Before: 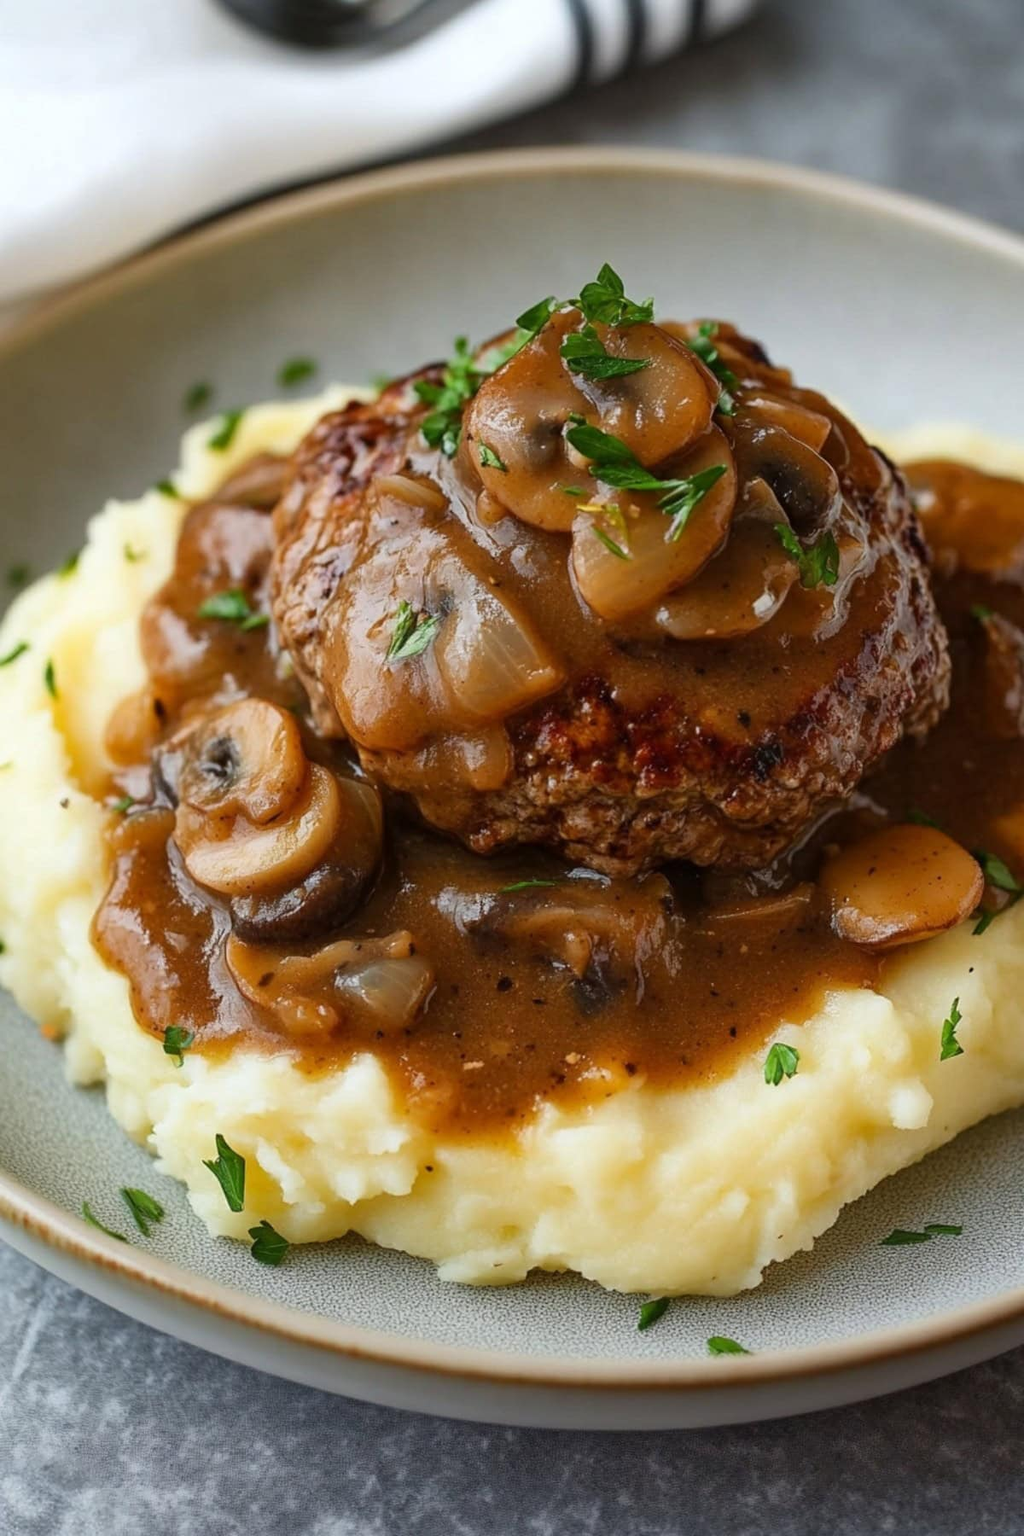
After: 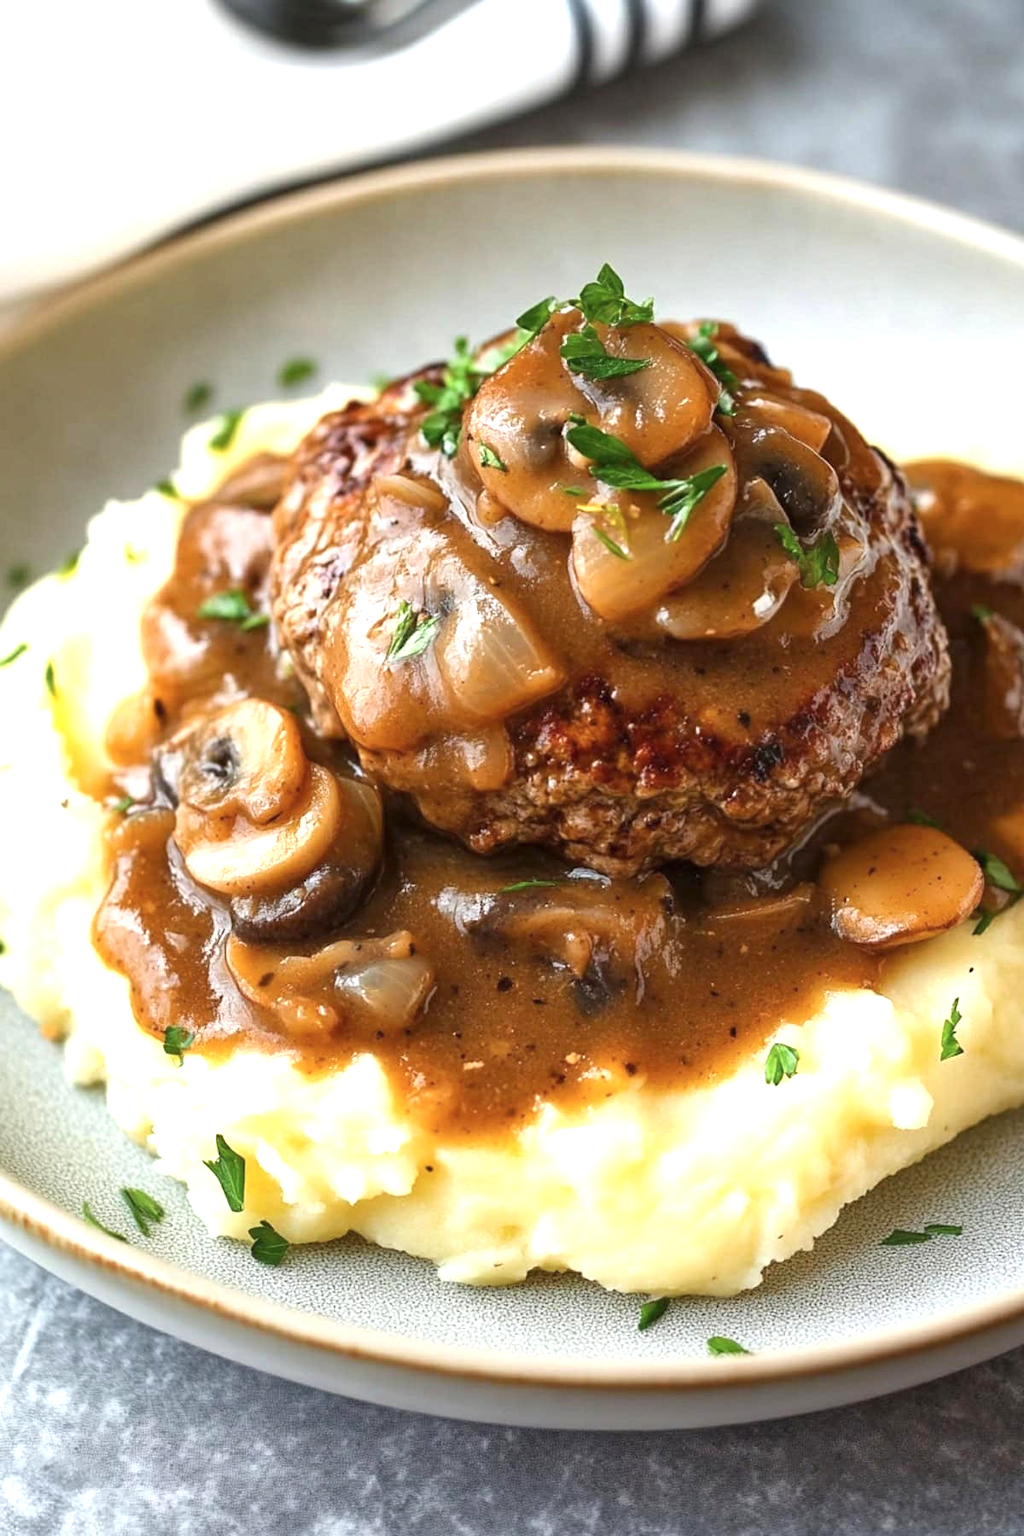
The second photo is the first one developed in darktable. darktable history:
exposure: exposure 1 EV, compensate highlight preservation false
contrast brightness saturation: saturation -0.104
